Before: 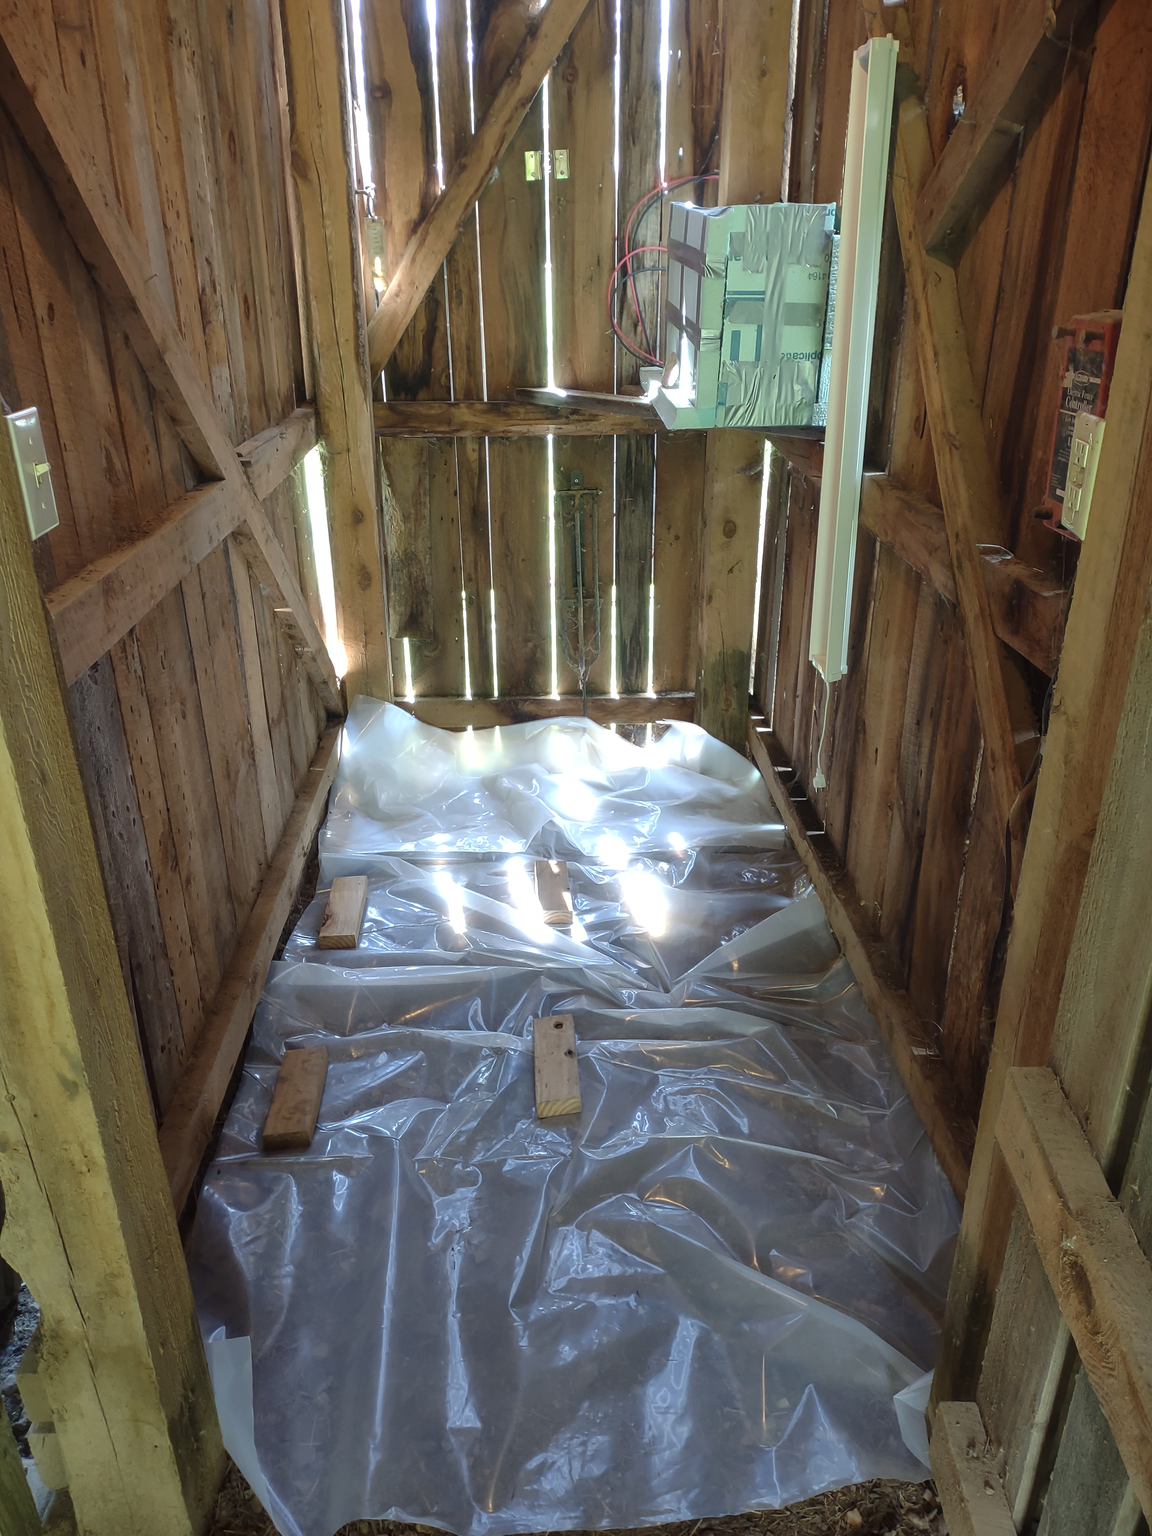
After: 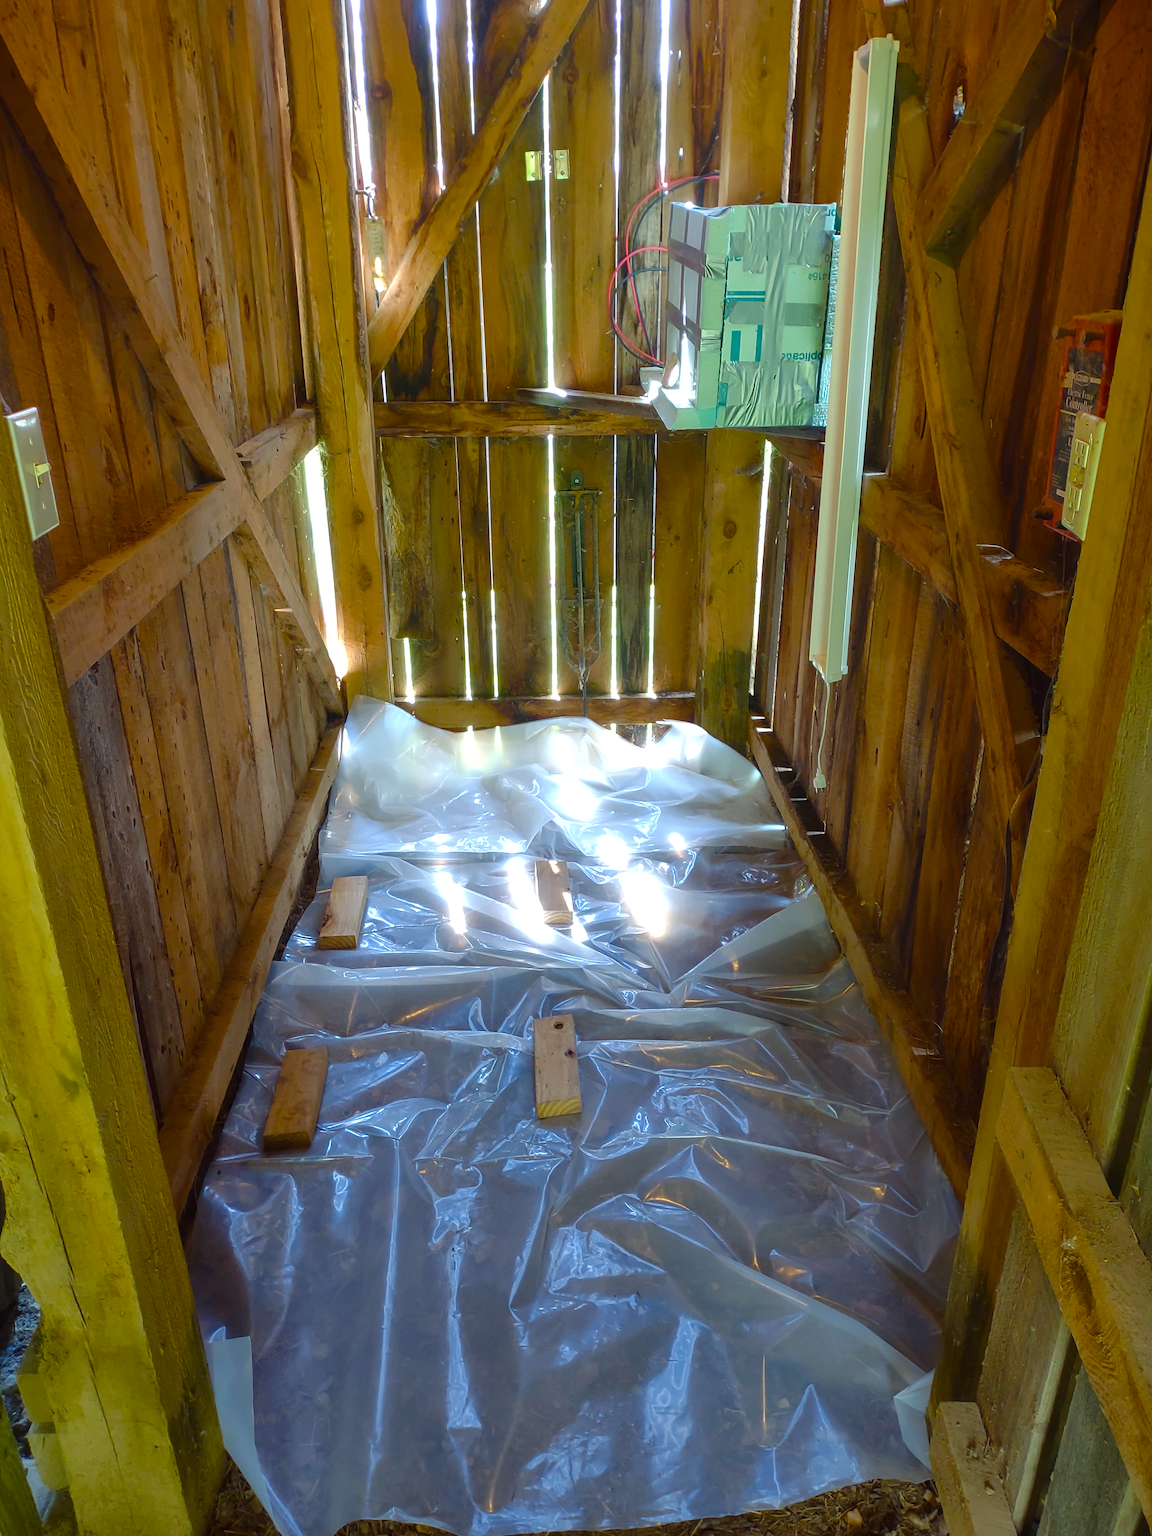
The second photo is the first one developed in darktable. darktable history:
color balance rgb: shadows fall-off 100.657%, linear chroma grading › global chroma 23.236%, perceptual saturation grading › global saturation 28.196%, perceptual saturation grading › highlights -25.781%, perceptual saturation grading › mid-tones 25.185%, perceptual saturation grading › shadows 50.233%, mask middle-gray fulcrum 22.795%
